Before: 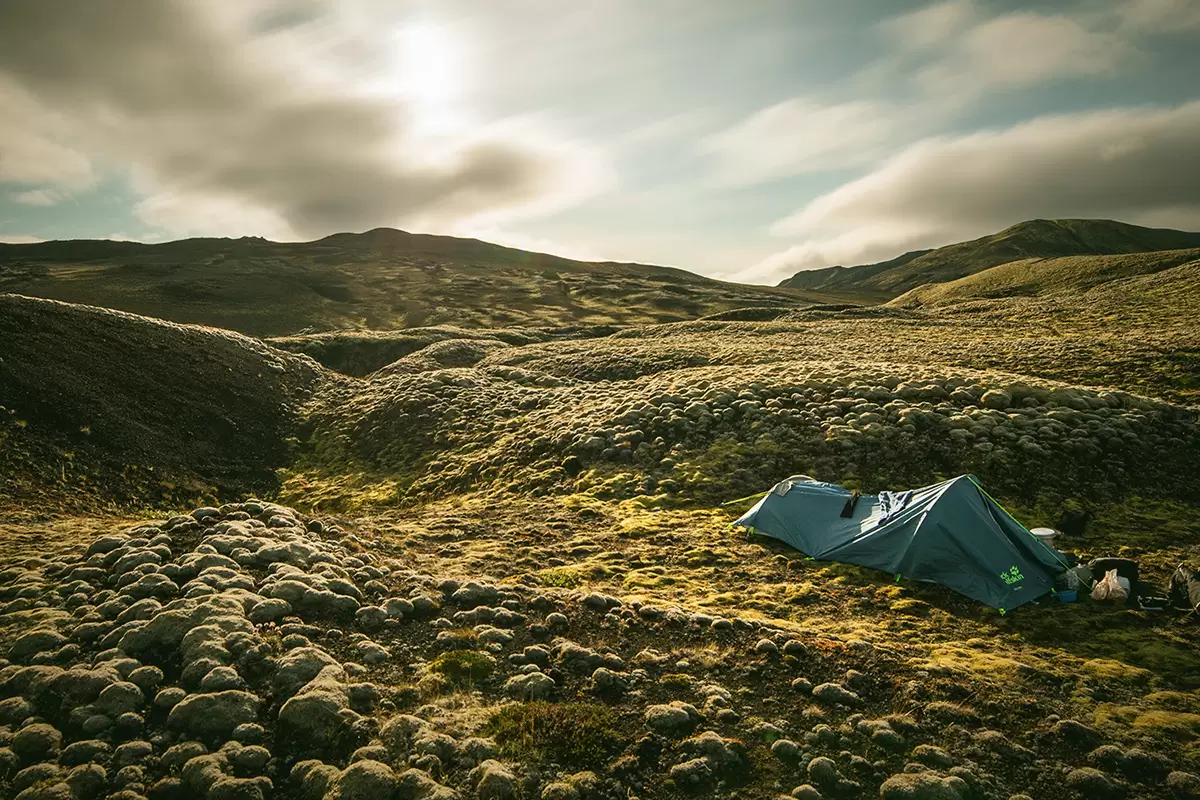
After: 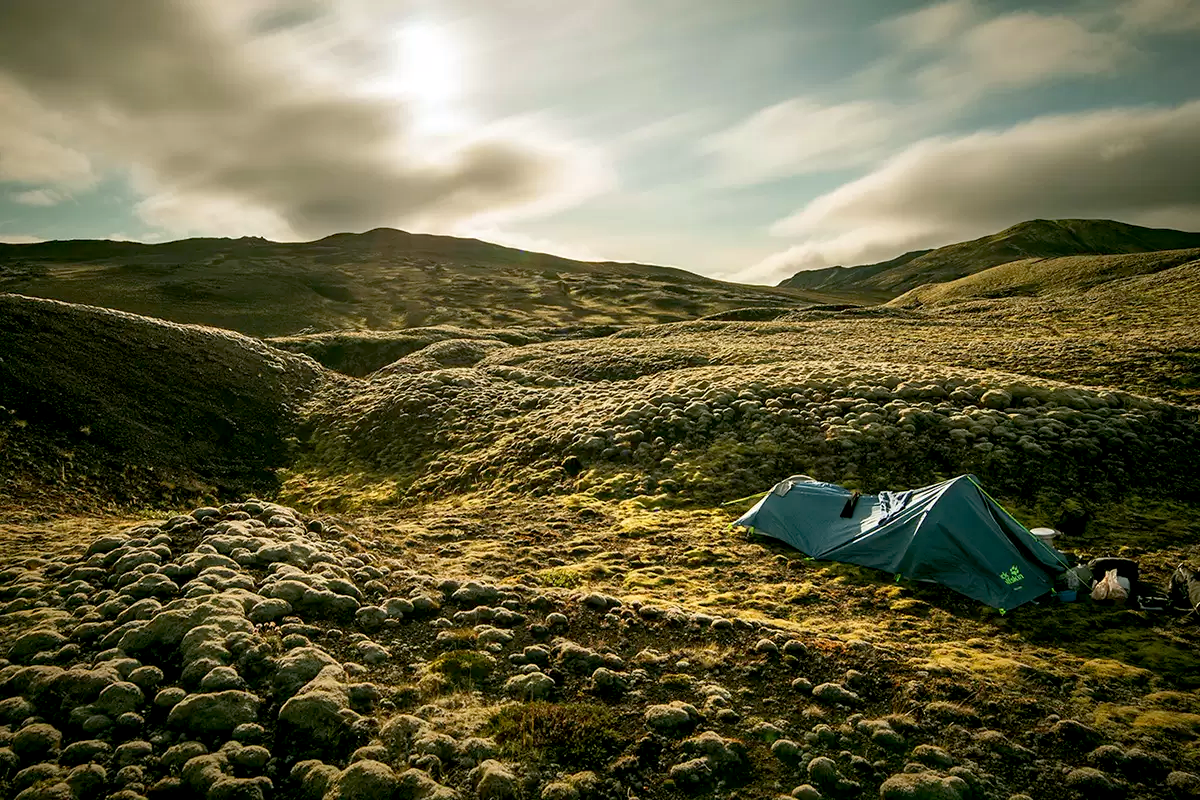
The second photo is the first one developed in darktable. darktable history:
haze removal: compatibility mode true, adaptive false
exposure: black level correction 0.009, exposure 0.015 EV, compensate exposure bias true, compensate highlight preservation false
